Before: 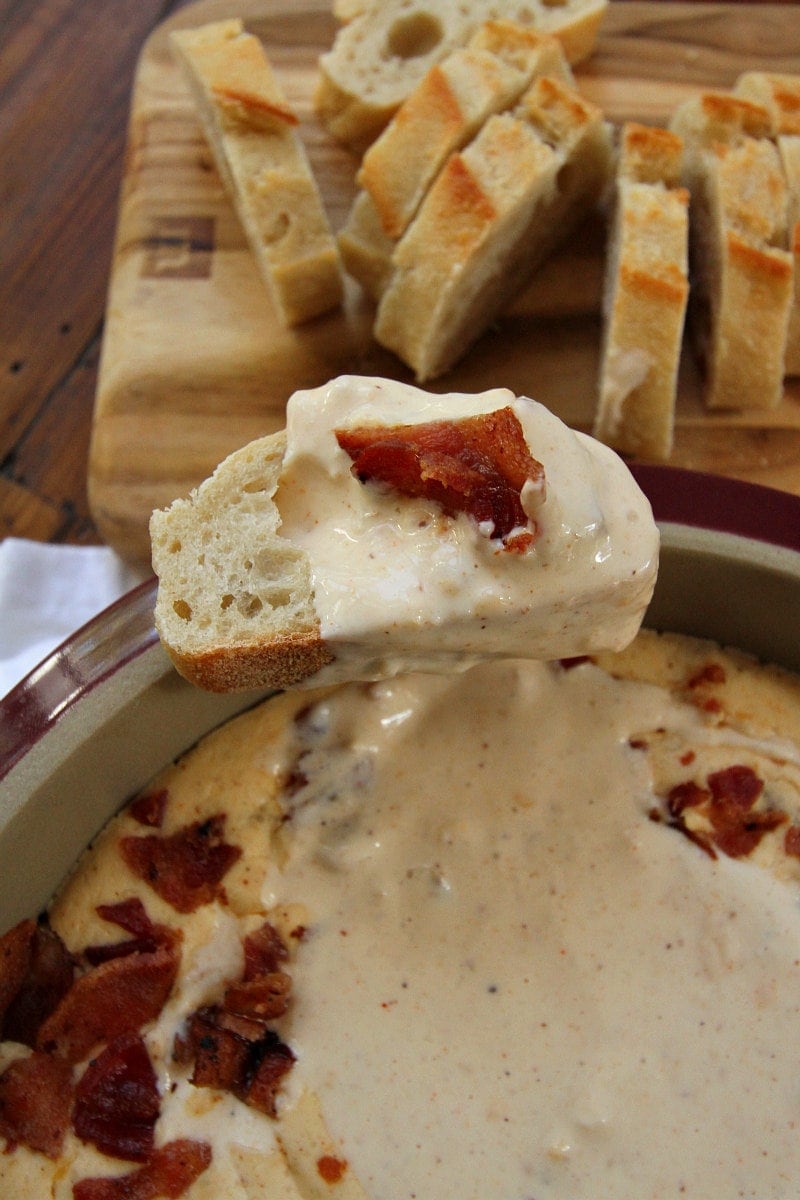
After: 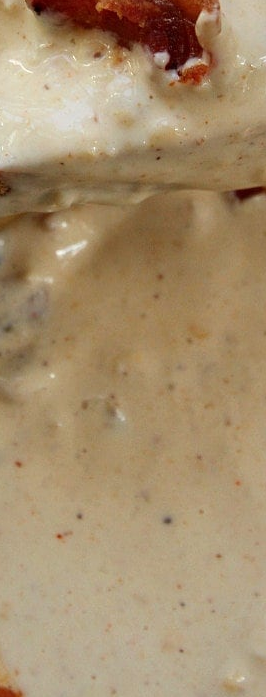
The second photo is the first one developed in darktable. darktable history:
crop: left 40.688%, top 39.091%, right 25.946%, bottom 2.816%
